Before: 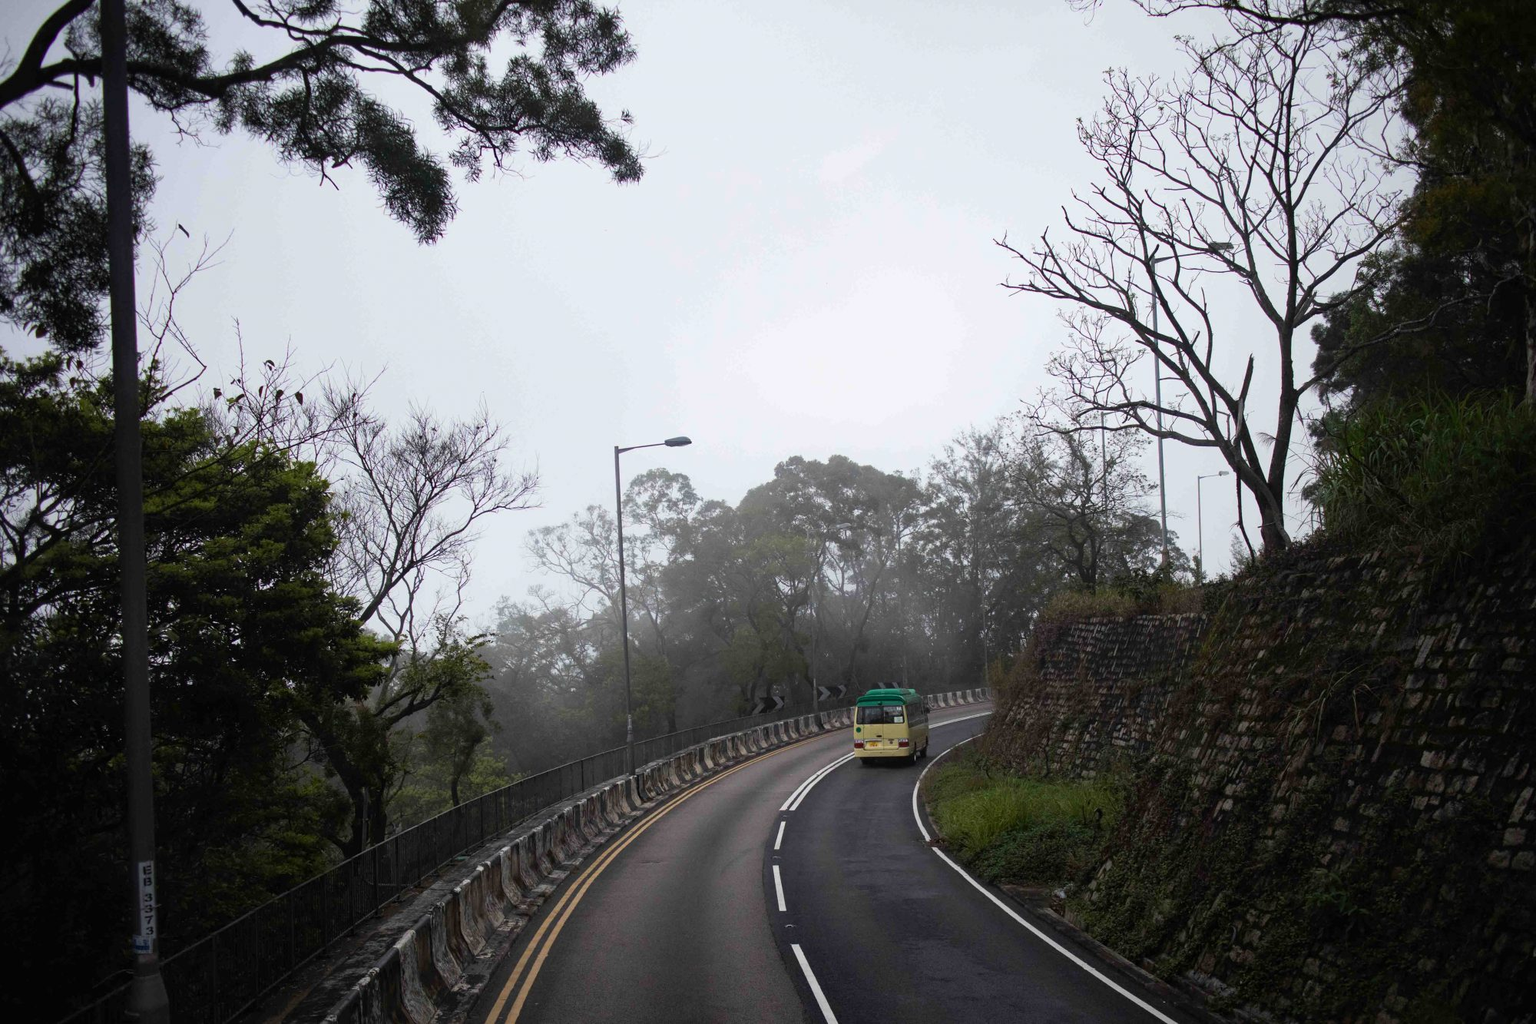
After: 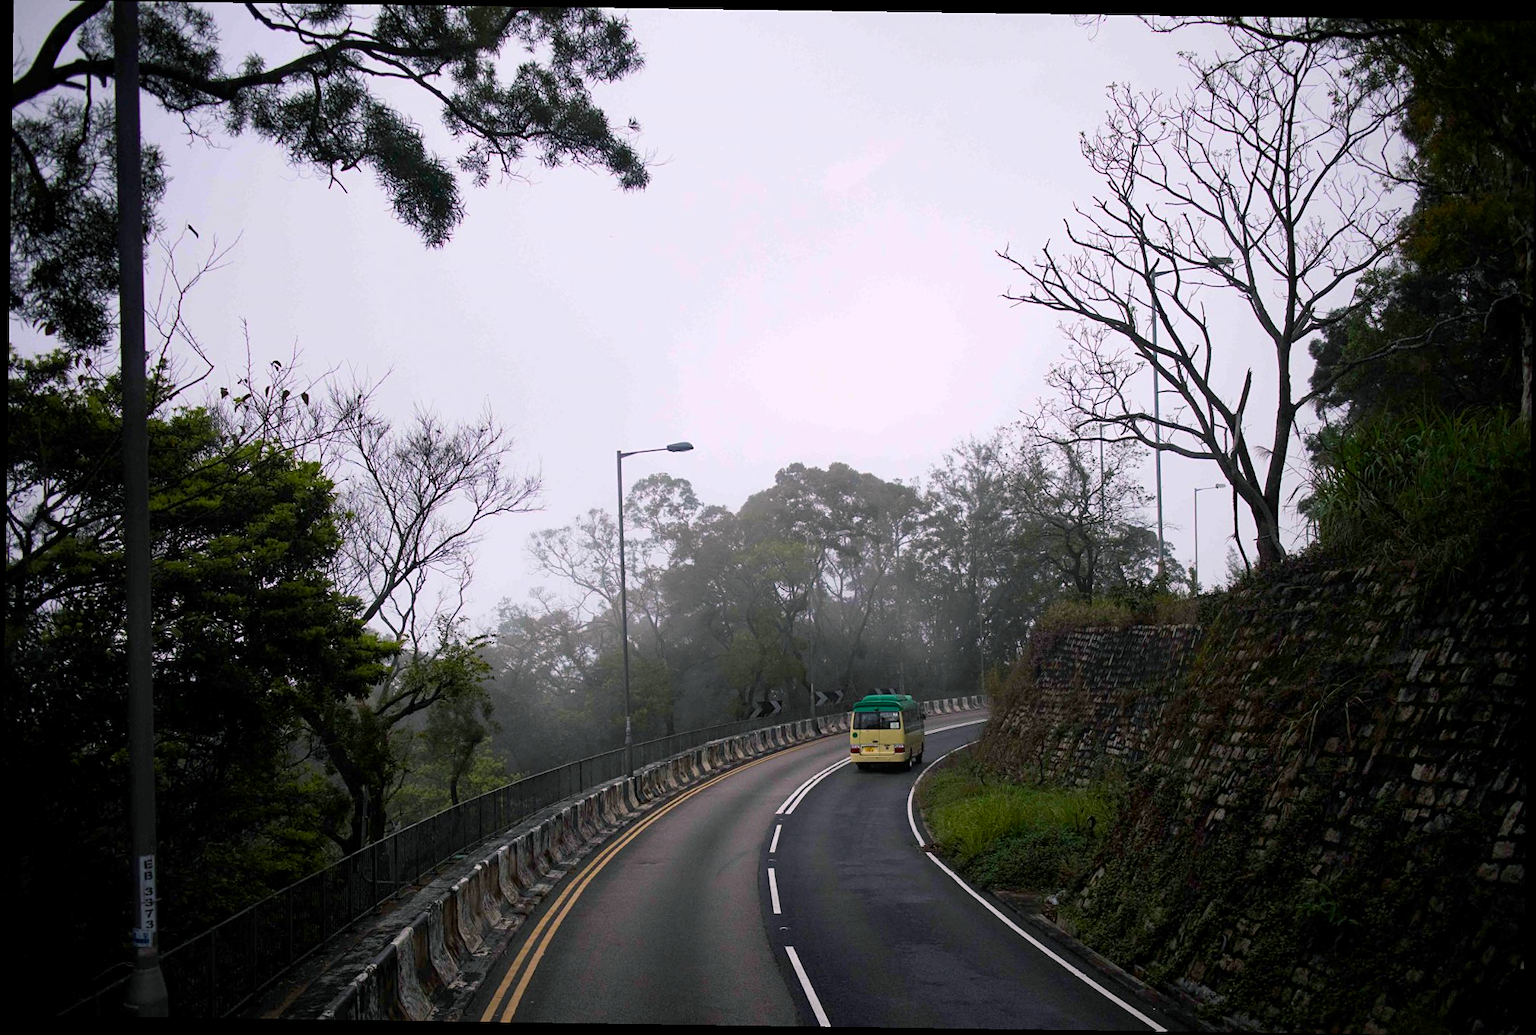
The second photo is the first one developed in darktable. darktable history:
rotate and perspective: rotation 0.8°, automatic cropping off
sharpen: amount 0.2
color balance rgb: shadows lift › chroma 2%, shadows lift › hue 217.2°, power › chroma 0.25%, power › hue 60°, highlights gain › chroma 1.5%, highlights gain › hue 309.6°, global offset › luminance -0.25%, perceptual saturation grading › global saturation 15%, global vibrance 15%
